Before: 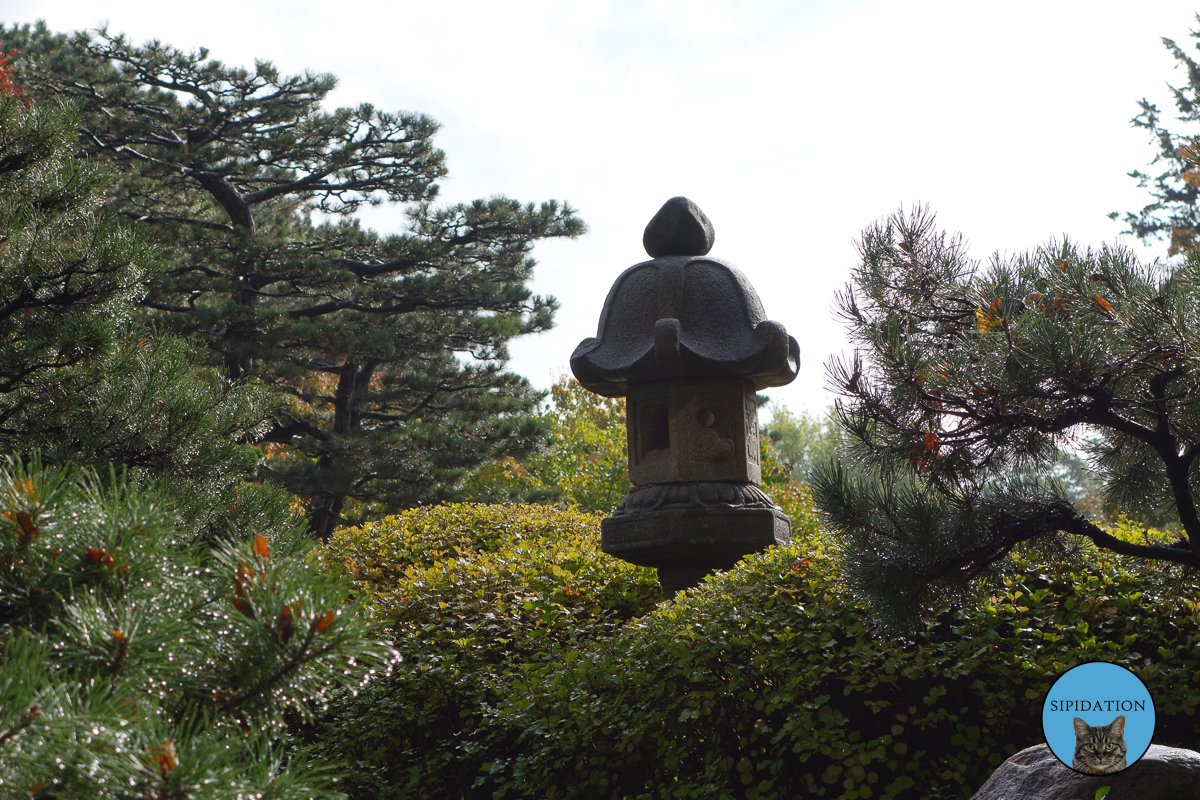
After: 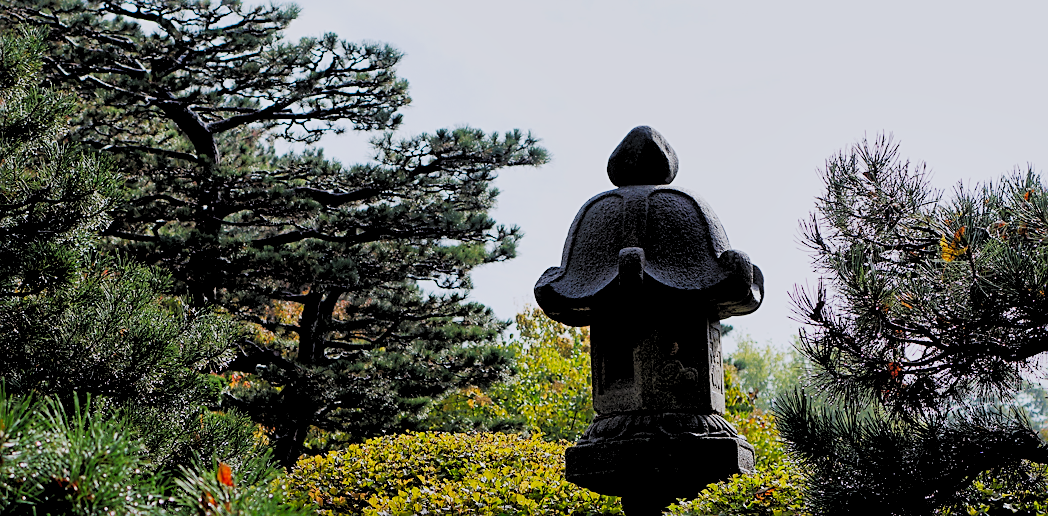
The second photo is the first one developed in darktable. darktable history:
white balance: red 0.984, blue 1.059
local contrast: mode bilateral grid, contrast 20, coarseness 50, detail 148%, midtone range 0.2
tone curve: curves: ch0 [(0, 0) (0.003, 0.003) (0.011, 0.009) (0.025, 0.018) (0.044, 0.028) (0.069, 0.038) (0.1, 0.049) (0.136, 0.062) (0.177, 0.089) (0.224, 0.123) (0.277, 0.165) (0.335, 0.223) (0.399, 0.293) (0.468, 0.385) (0.543, 0.497) (0.623, 0.613) (0.709, 0.716) (0.801, 0.802) (0.898, 0.887) (1, 1)], preserve colors none
crop: left 3.015%, top 8.969%, right 9.647%, bottom 26.457%
exposure: exposure -0.021 EV, compensate highlight preservation false
rgb levels: levels [[0.027, 0.429, 0.996], [0, 0.5, 1], [0, 0.5, 1]]
filmic rgb: hardness 4.17
sharpen: amount 0.575
